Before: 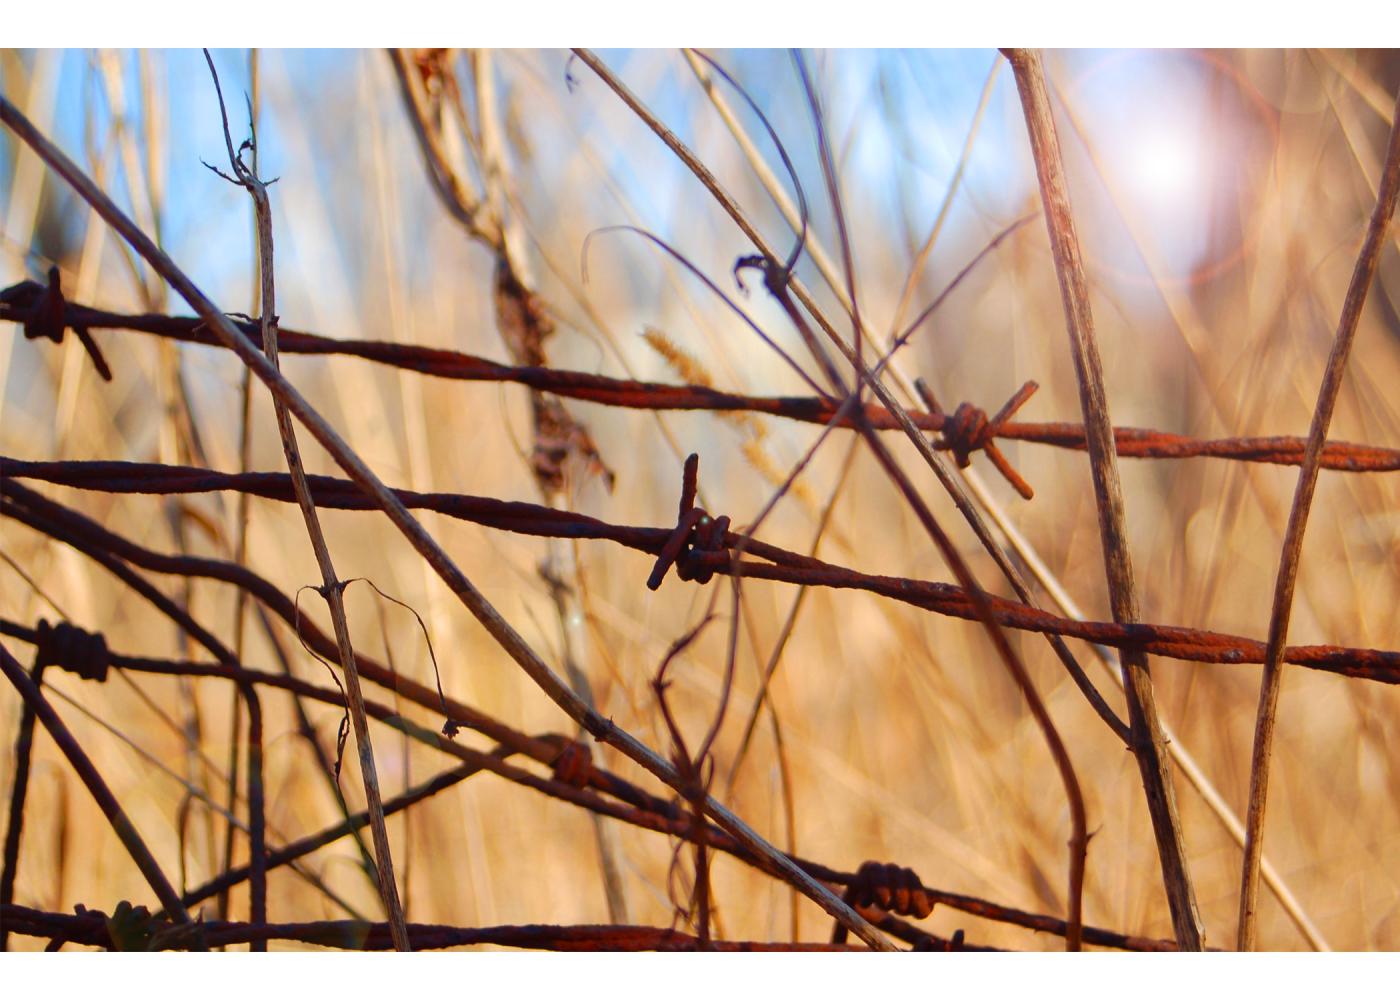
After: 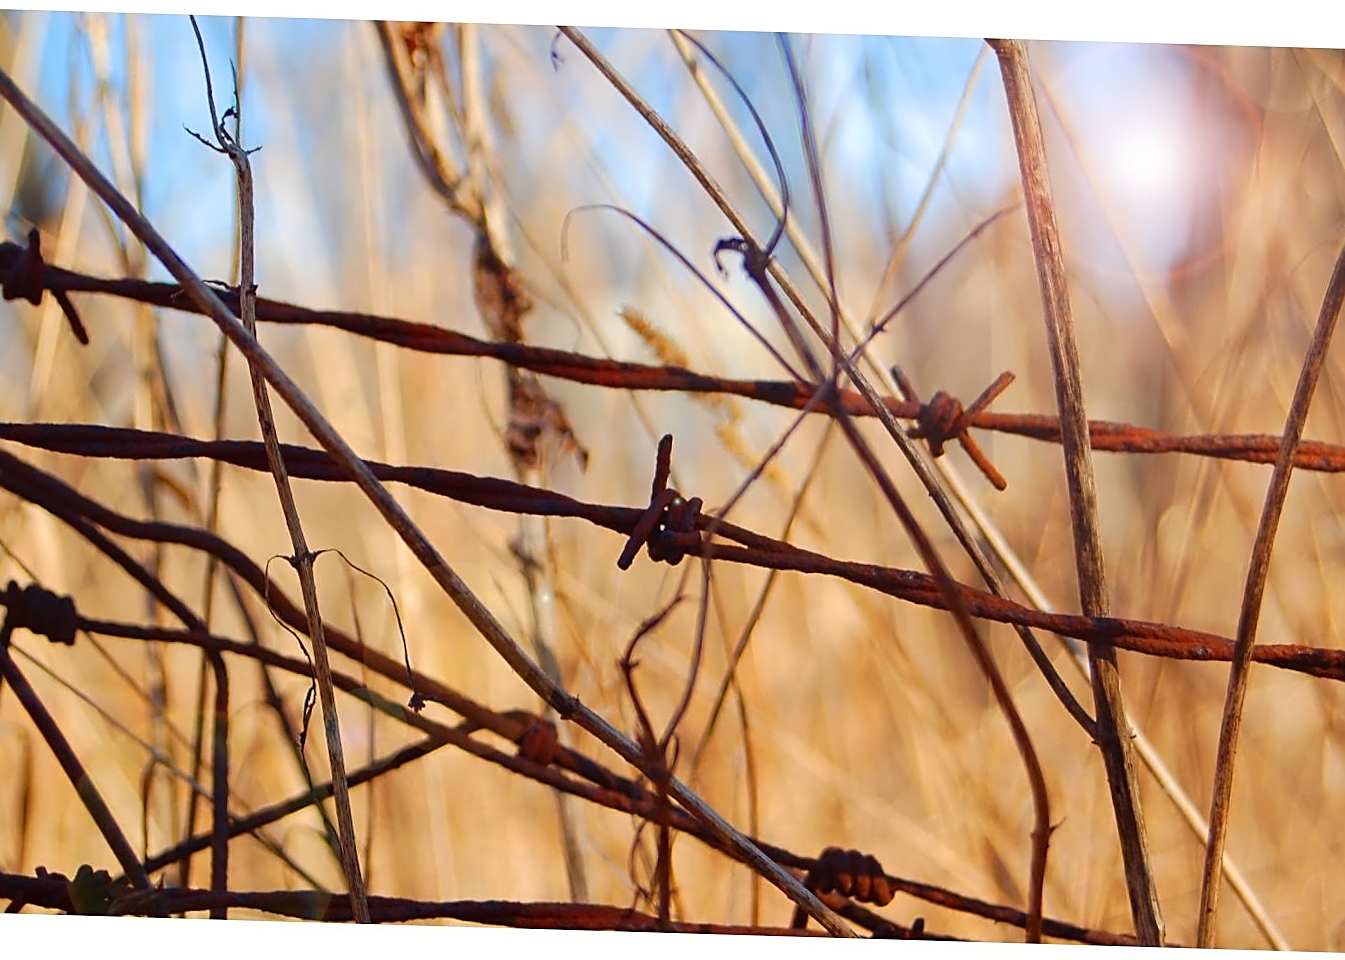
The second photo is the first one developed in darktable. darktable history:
crop and rotate: angle -1.69°
sharpen: on, module defaults
contrast equalizer: y [[0.5 ×4, 0.524, 0.59], [0.5 ×6], [0.5 ×6], [0, 0, 0, 0.01, 0.045, 0.012], [0, 0, 0, 0.044, 0.195, 0.131]]
